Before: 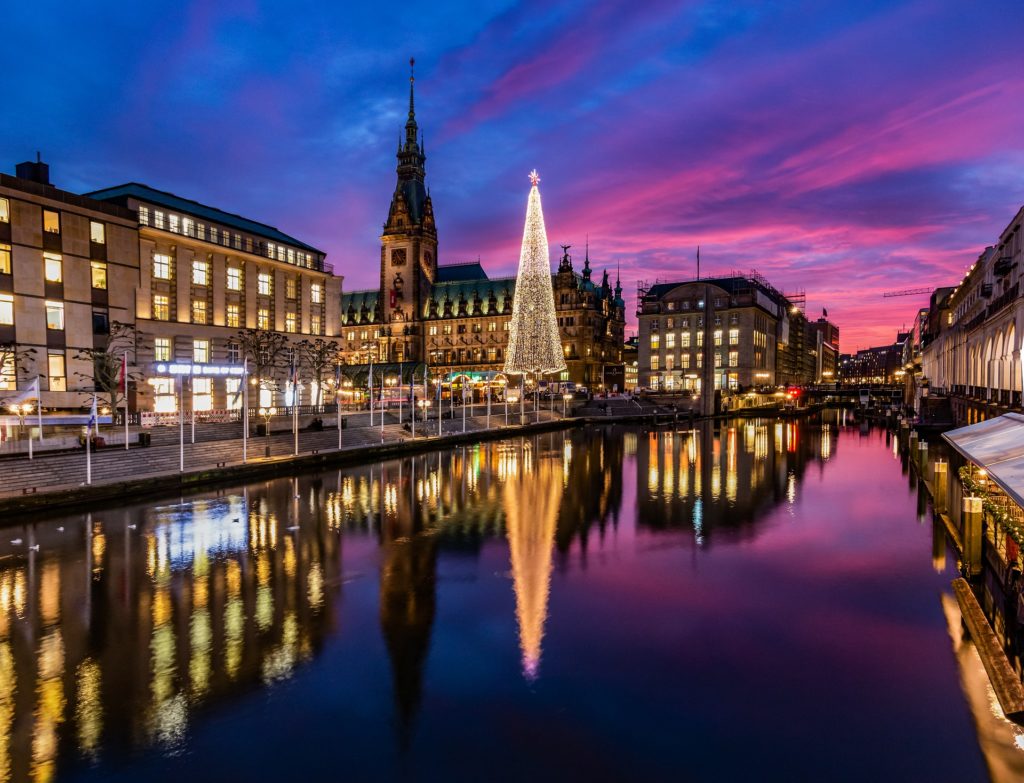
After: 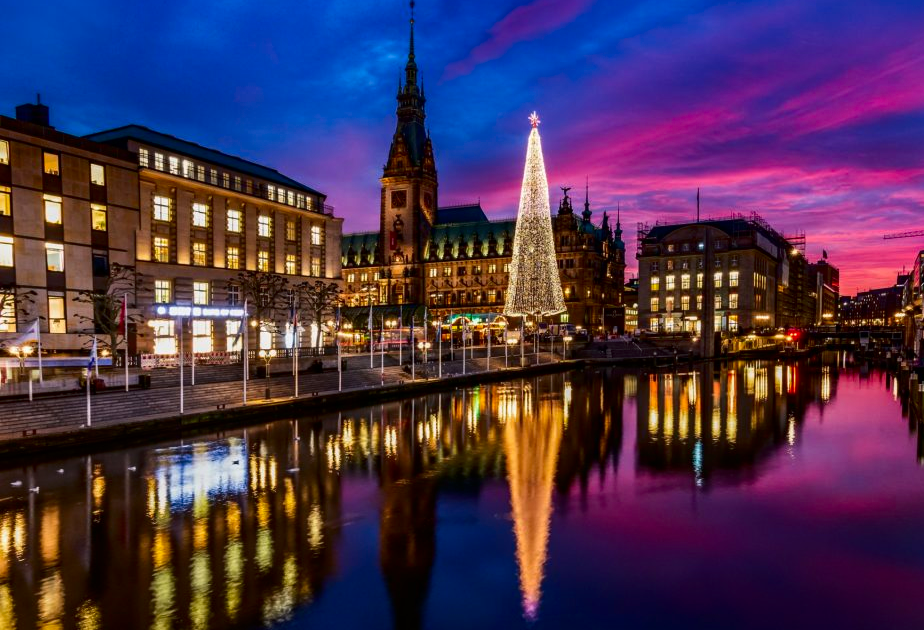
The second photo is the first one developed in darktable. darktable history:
crop: top 7.49%, right 9.717%, bottom 11.943%
contrast brightness saturation: contrast 0.12, brightness -0.12, saturation 0.2
